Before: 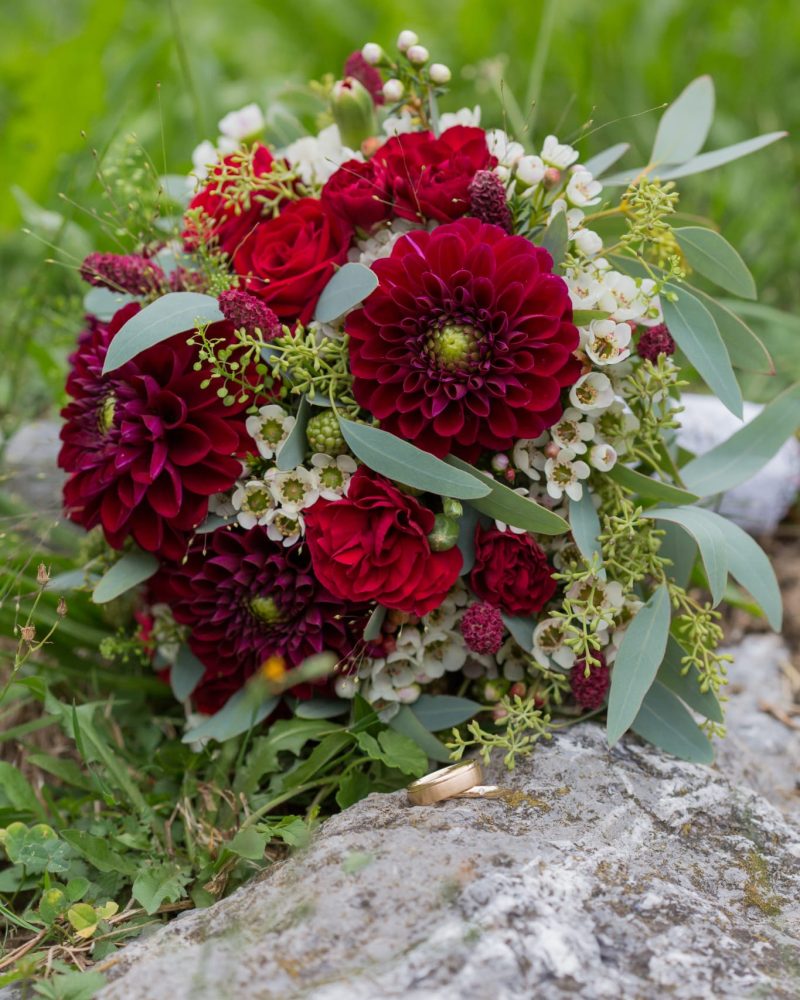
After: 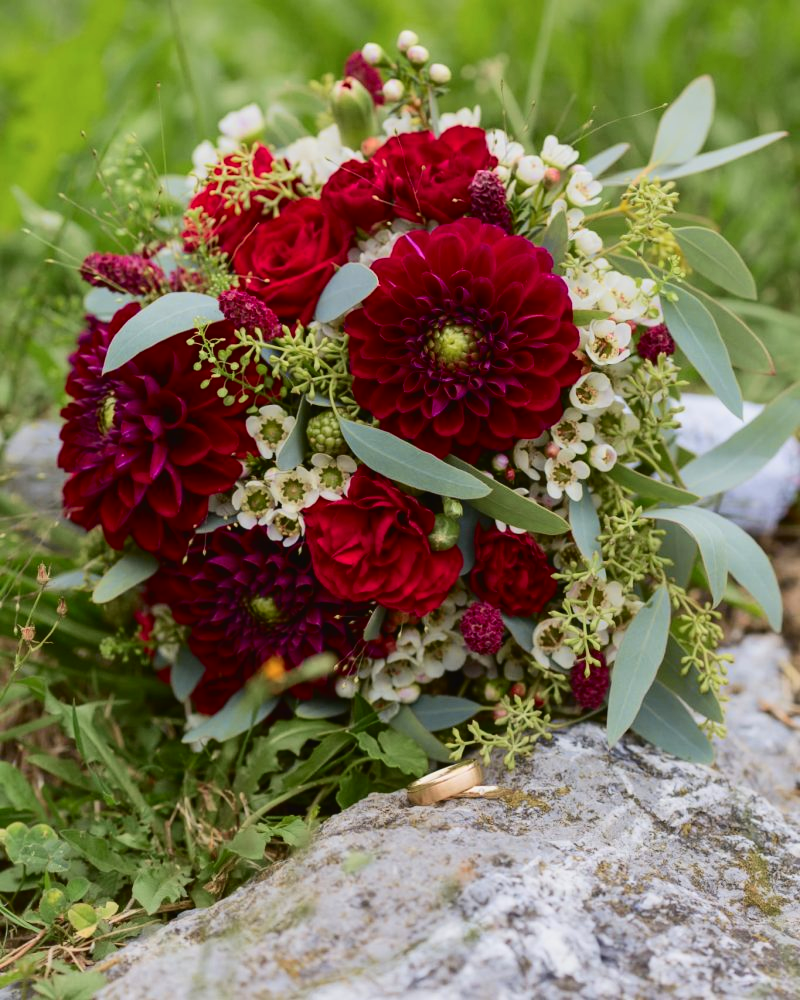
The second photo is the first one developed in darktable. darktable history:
tone curve: curves: ch0 [(0, 0.021) (0.049, 0.044) (0.158, 0.113) (0.351, 0.331) (0.485, 0.505) (0.656, 0.696) (0.868, 0.887) (1, 0.969)]; ch1 [(0, 0) (0.322, 0.328) (0.434, 0.438) (0.473, 0.477) (0.502, 0.503) (0.522, 0.526) (0.564, 0.591) (0.602, 0.632) (0.677, 0.701) (0.859, 0.885) (1, 1)]; ch2 [(0, 0) (0.33, 0.301) (0.452, 0.434) (0.502, 0.505) (0.535, 0.554) (0.565, 0.598) (0.618, 0.629) (1, 1)], color space Lab, independent channels, preserve colors none
